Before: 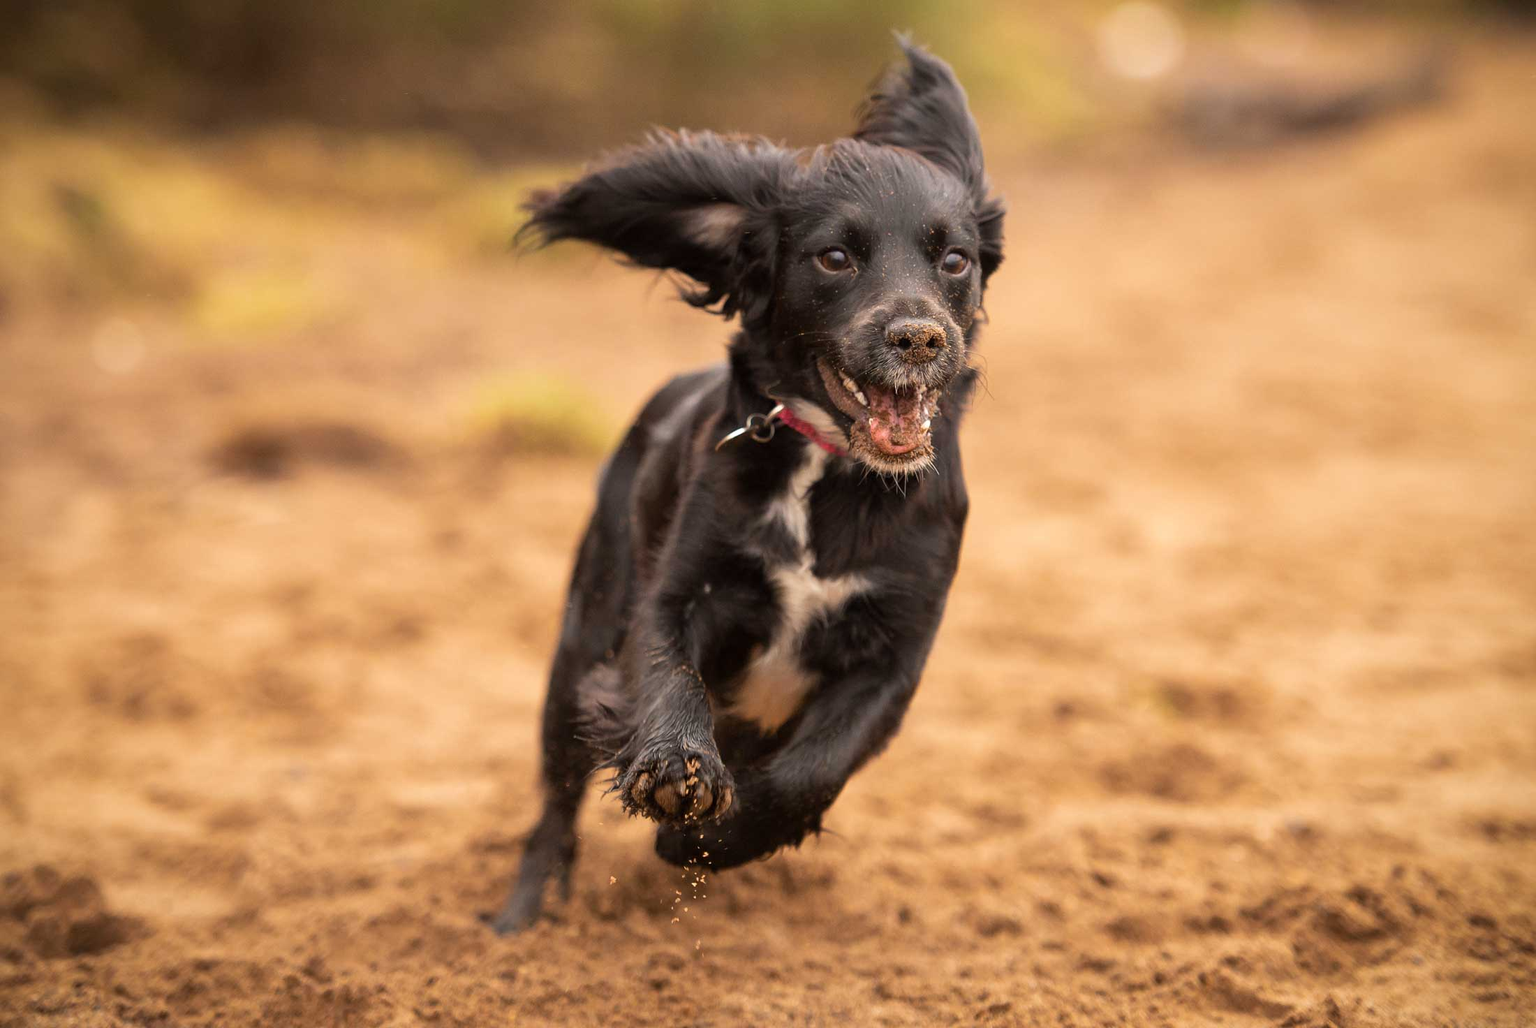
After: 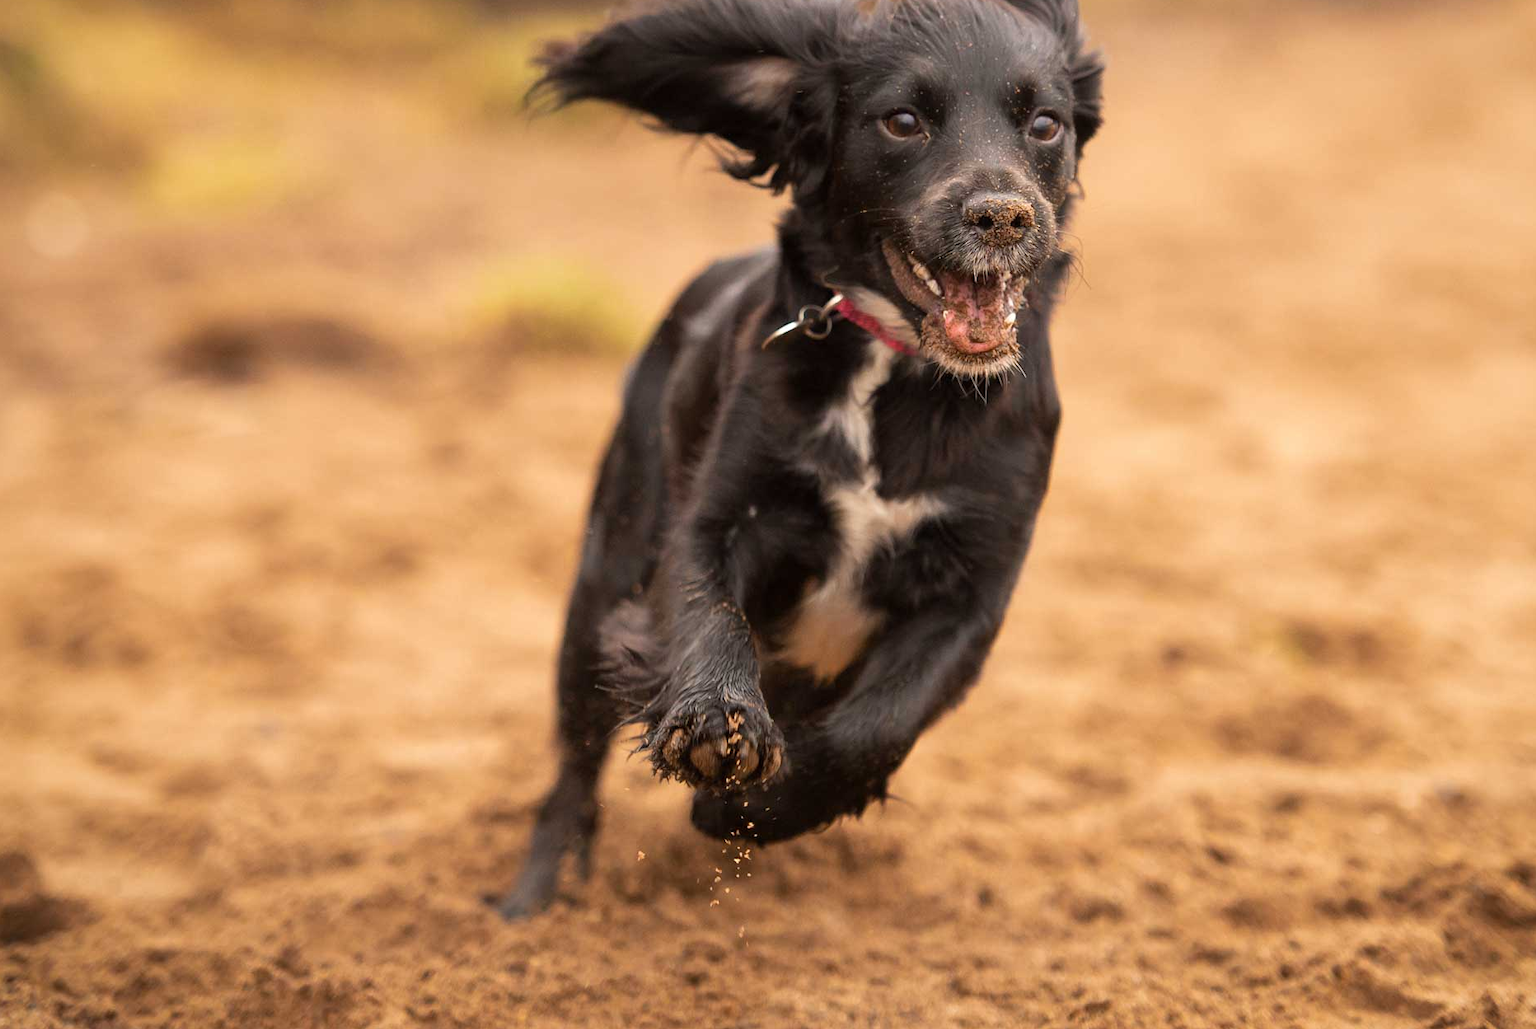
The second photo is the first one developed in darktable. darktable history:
crop and rotate: left 4.565%, top 15.111%, right 10.68%
